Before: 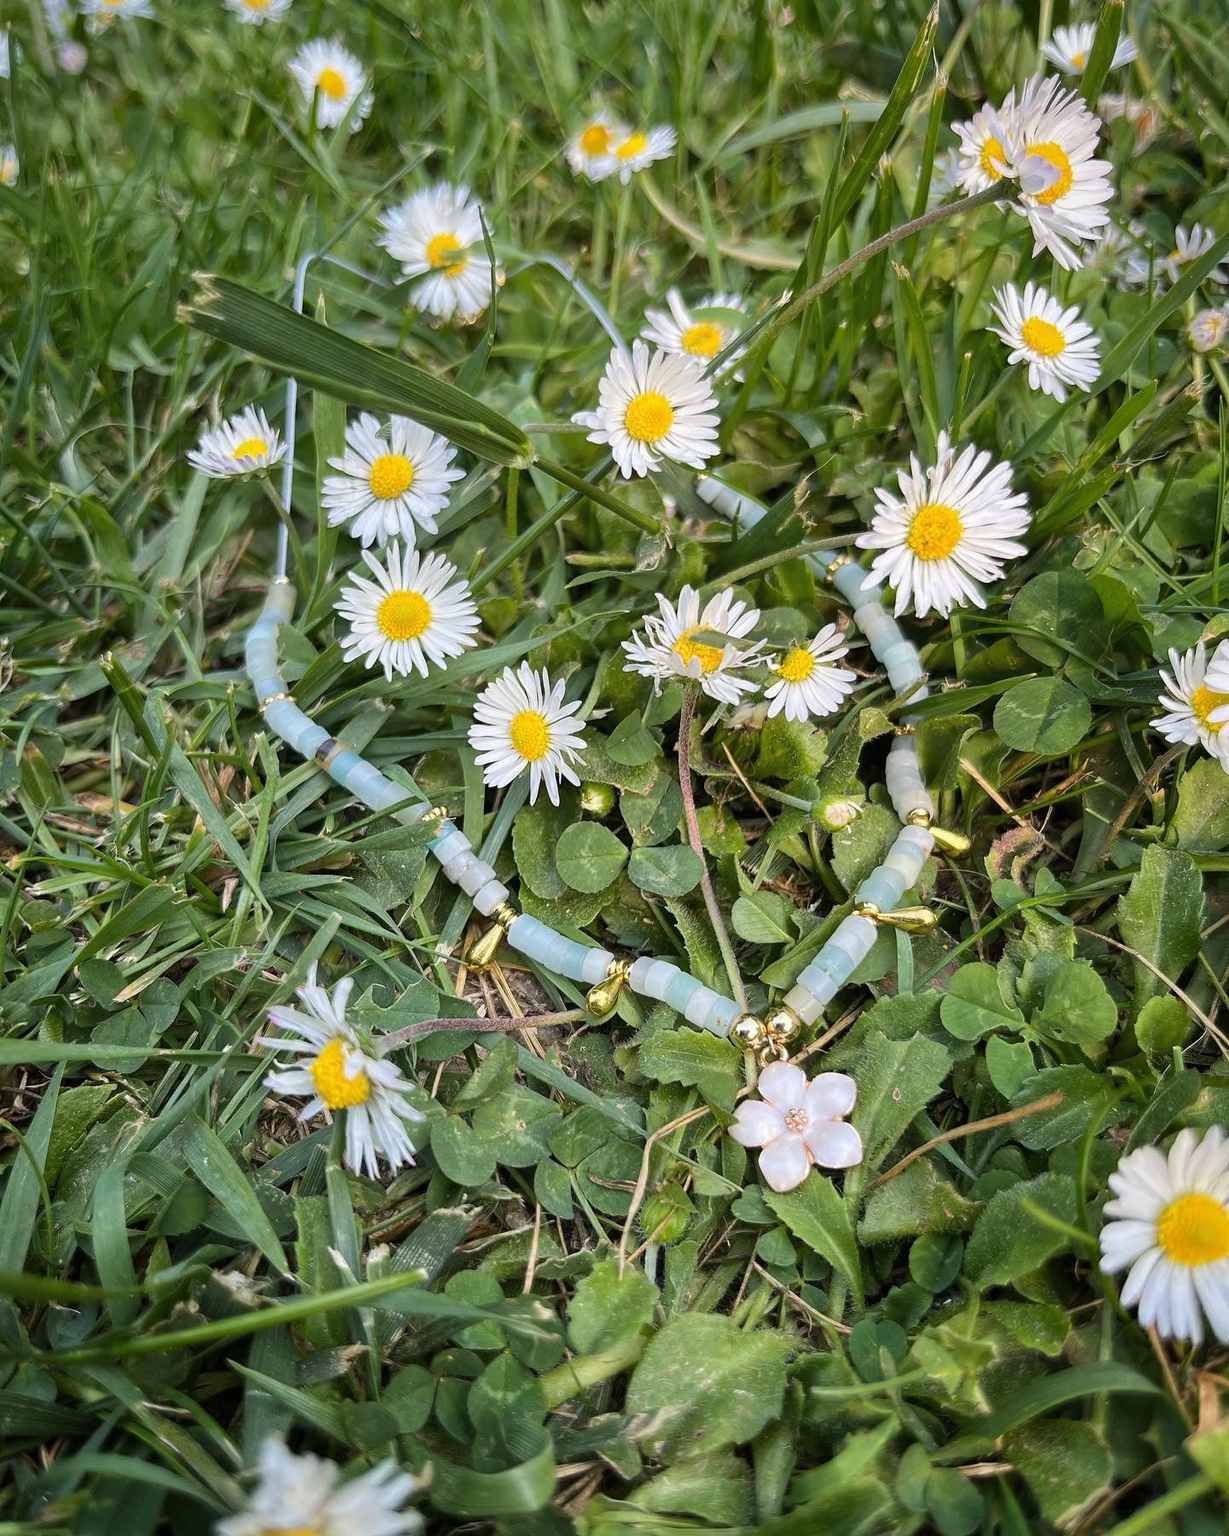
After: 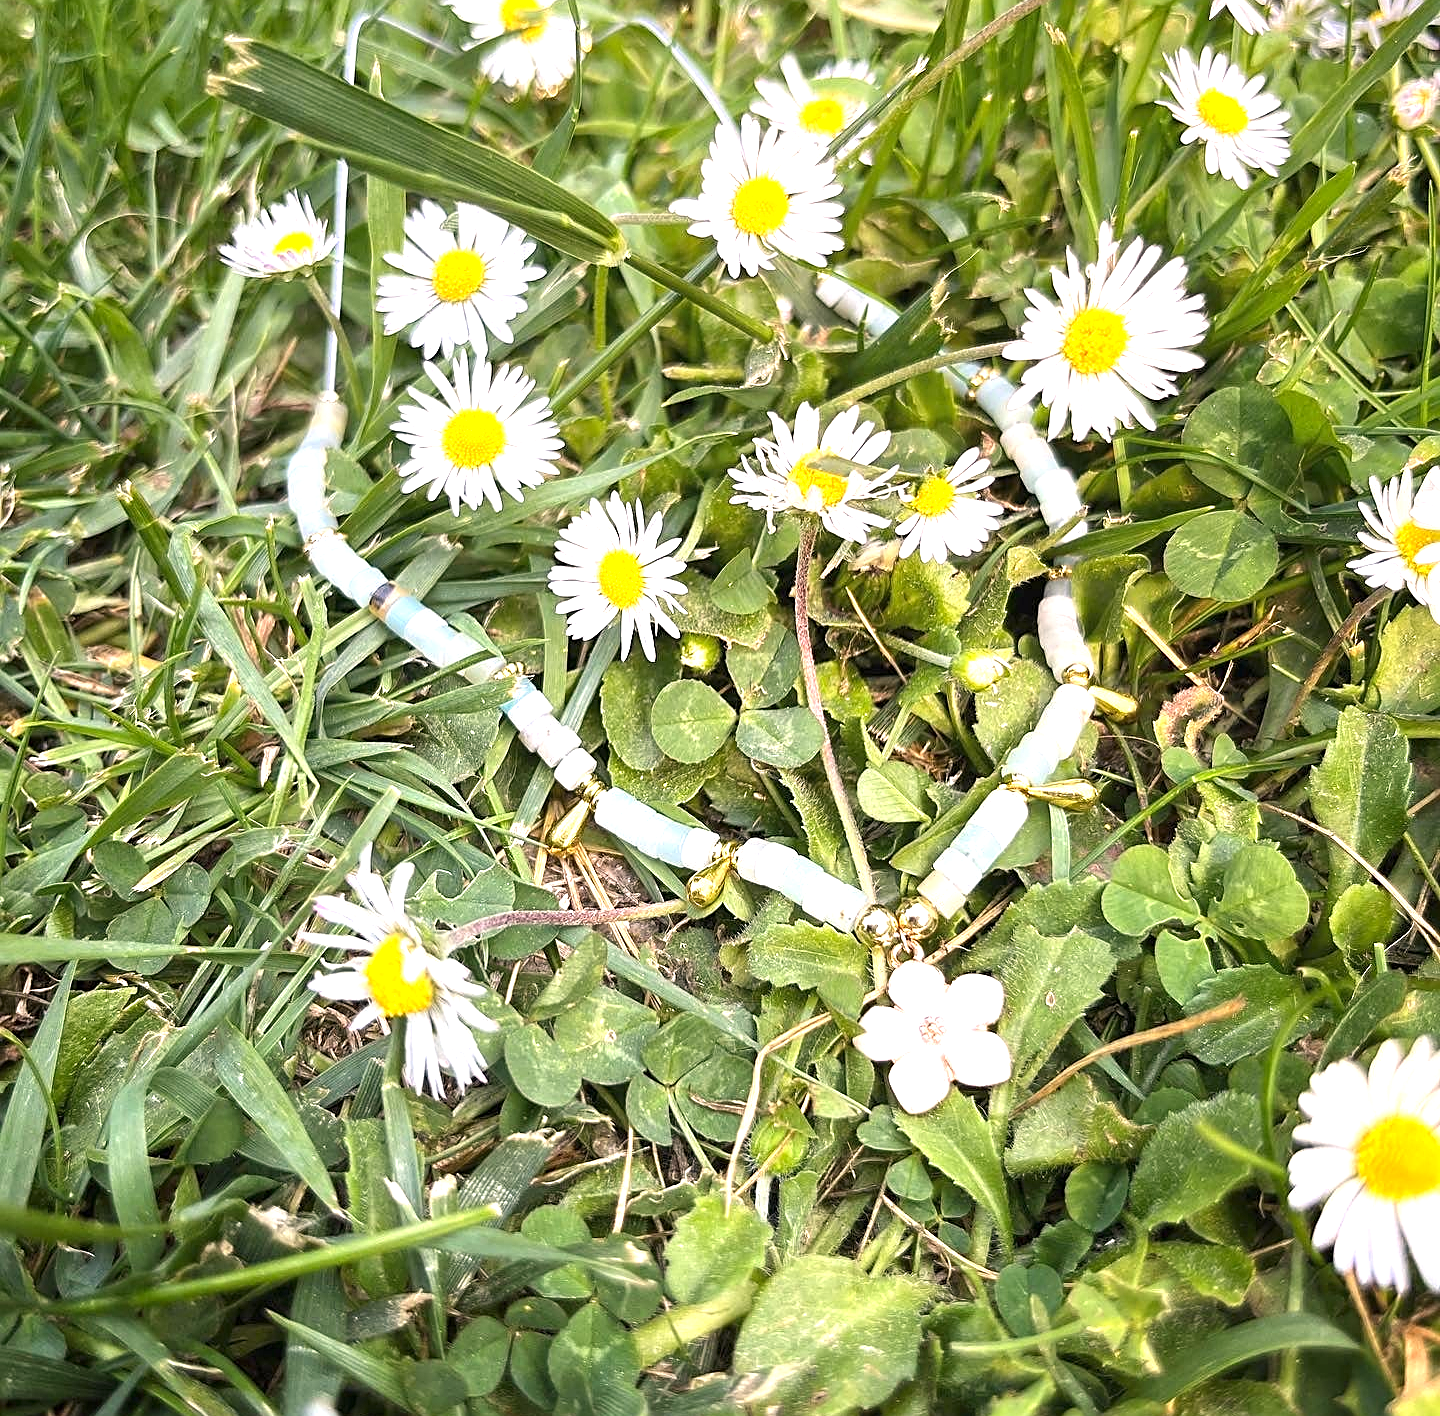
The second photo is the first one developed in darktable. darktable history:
sharpen: on, module defaults
color correction: highlights a* 7.34, highlights b* 4.37
exposure: black level correction 0, exposure 1.1 EV, compensate highlight preservation false
crop and rotate: top 15.774%, bottom 5.506%
